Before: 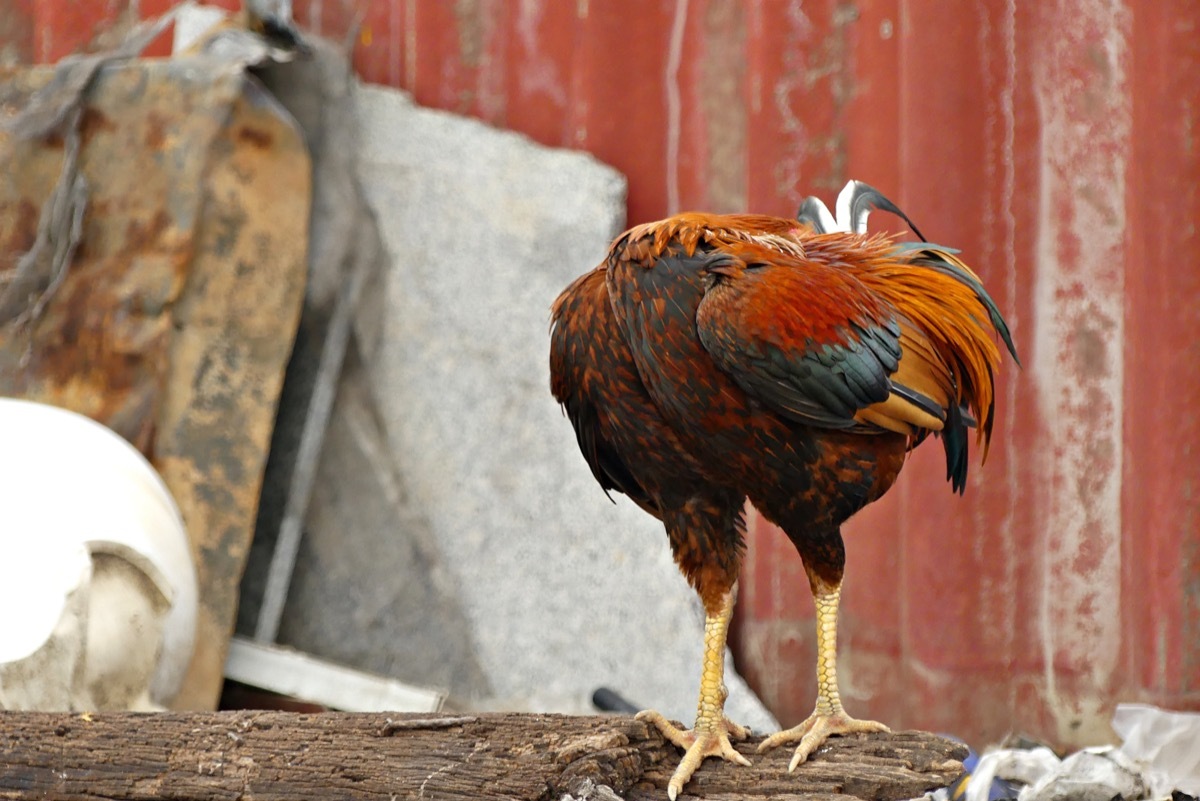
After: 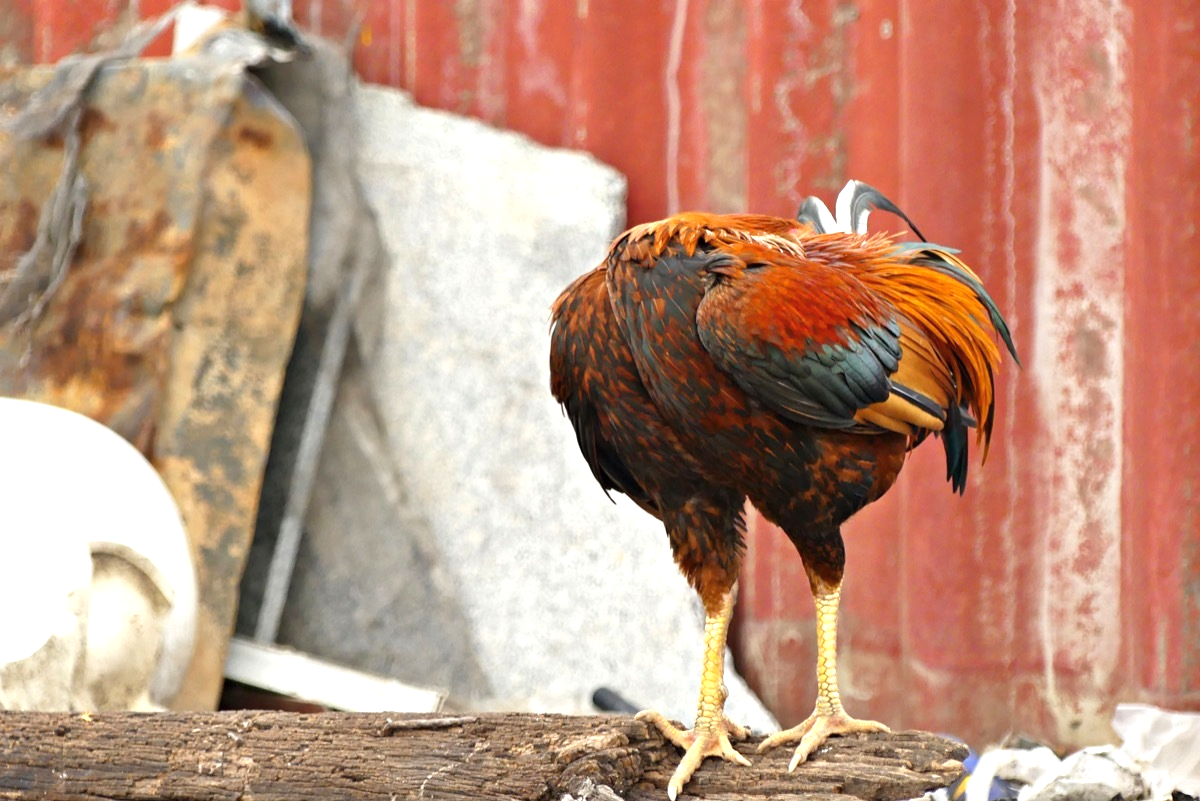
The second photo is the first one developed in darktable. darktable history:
exposure: exposure 0.661 EV, compensate highlight preservation false
color balance rgb: global vibrance 6.81%, saturation formula JzAzBz (2021)
